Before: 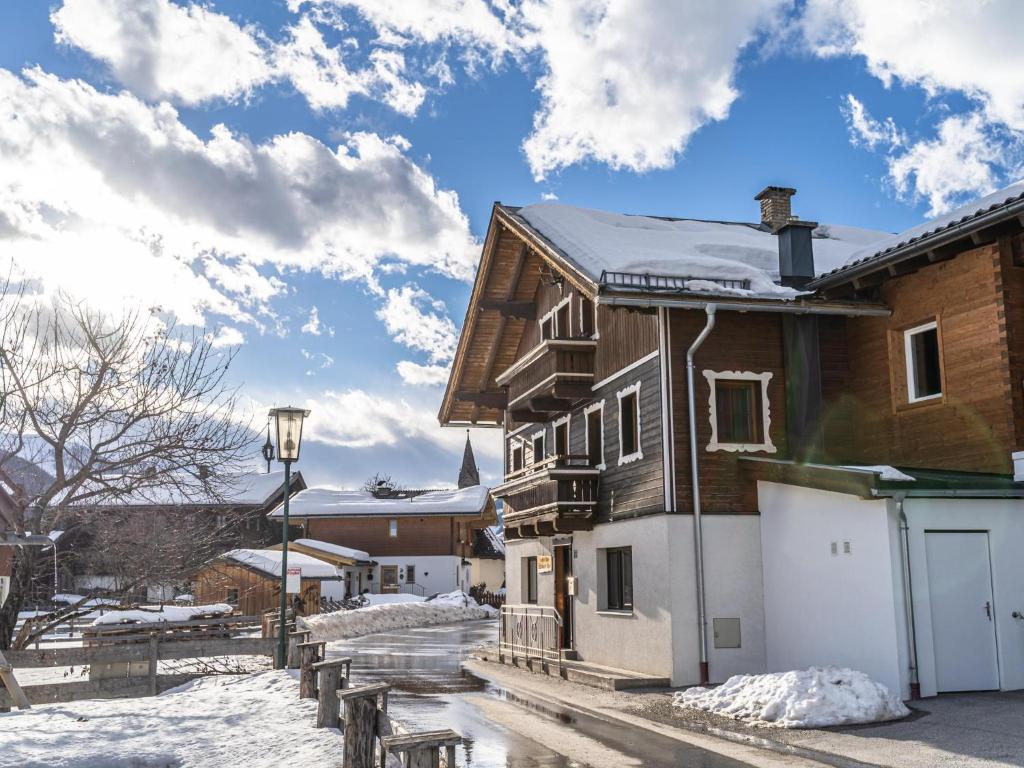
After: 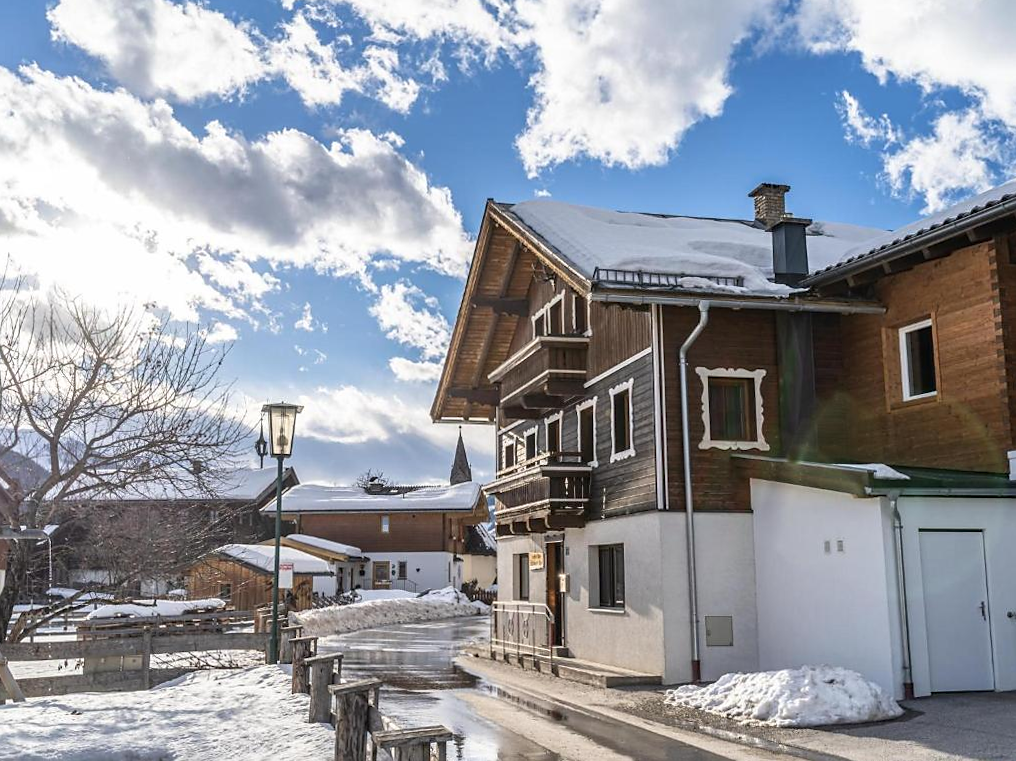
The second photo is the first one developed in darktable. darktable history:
rotate and perspective: rotation 0.192°, lens shift (horizontal) -0.015, crop left 0.005, crop right 0.996, crop top 0.006, crop bottom 0.99
sharpen: radius 1.458, amount 0.398, threshold 1.271
